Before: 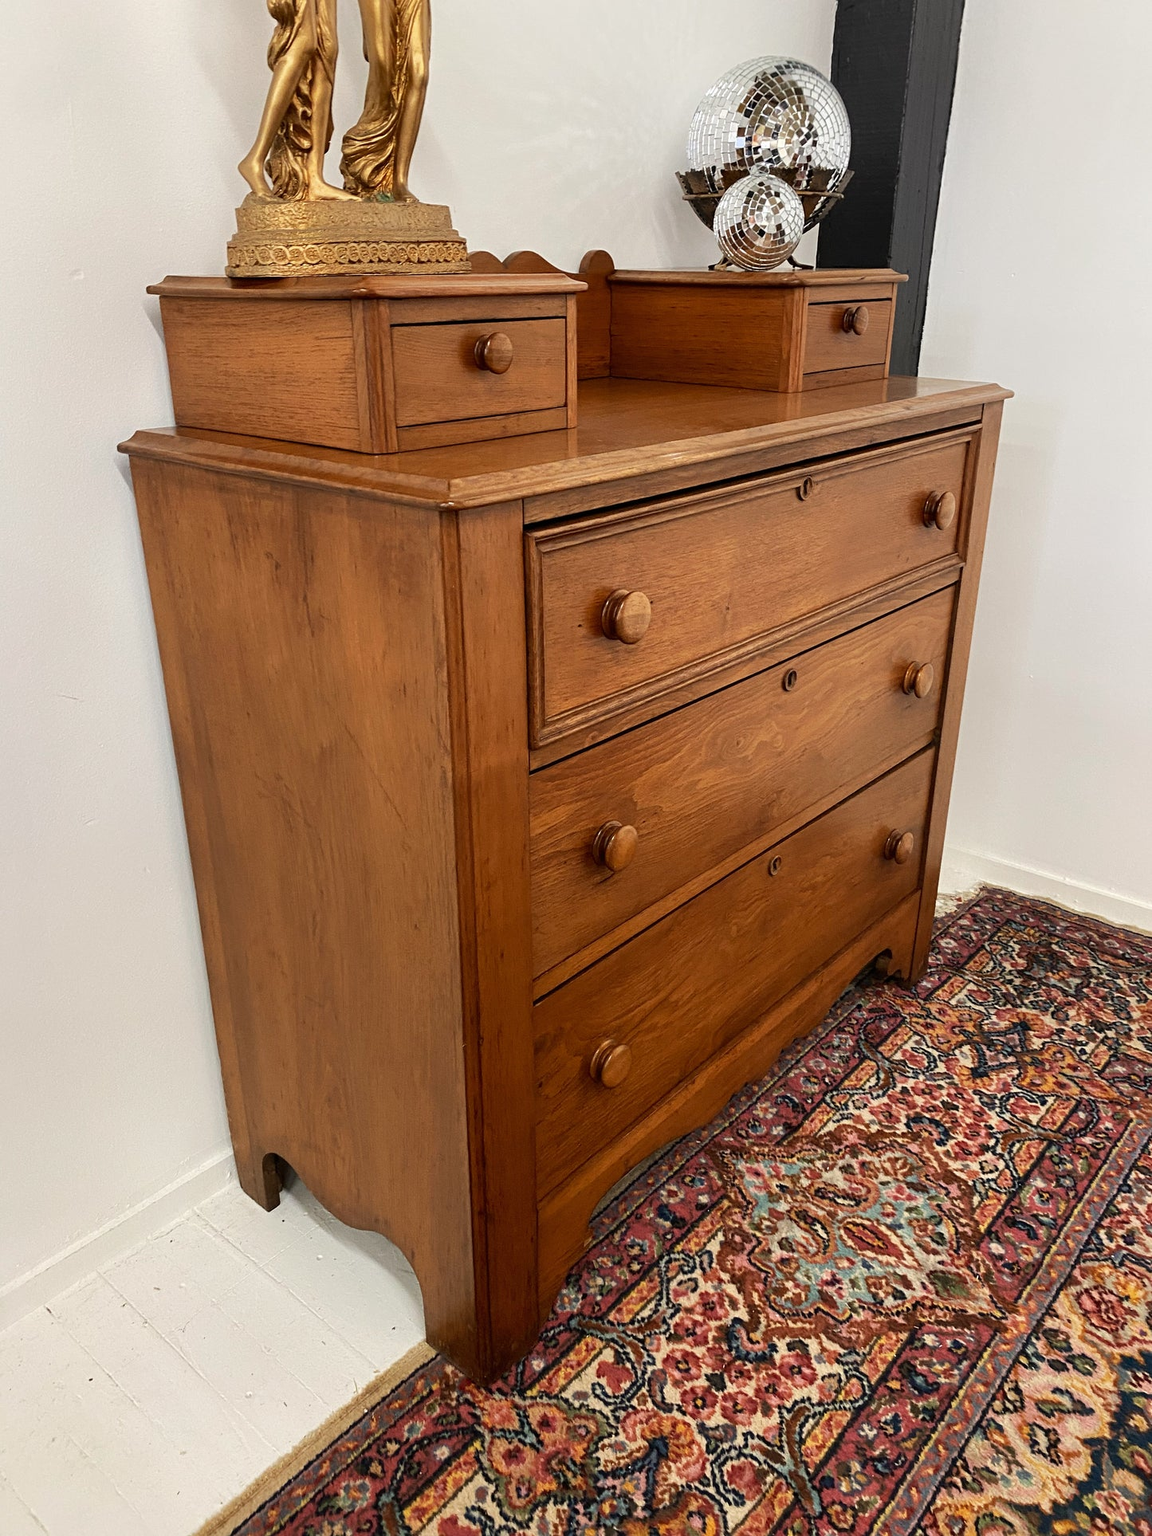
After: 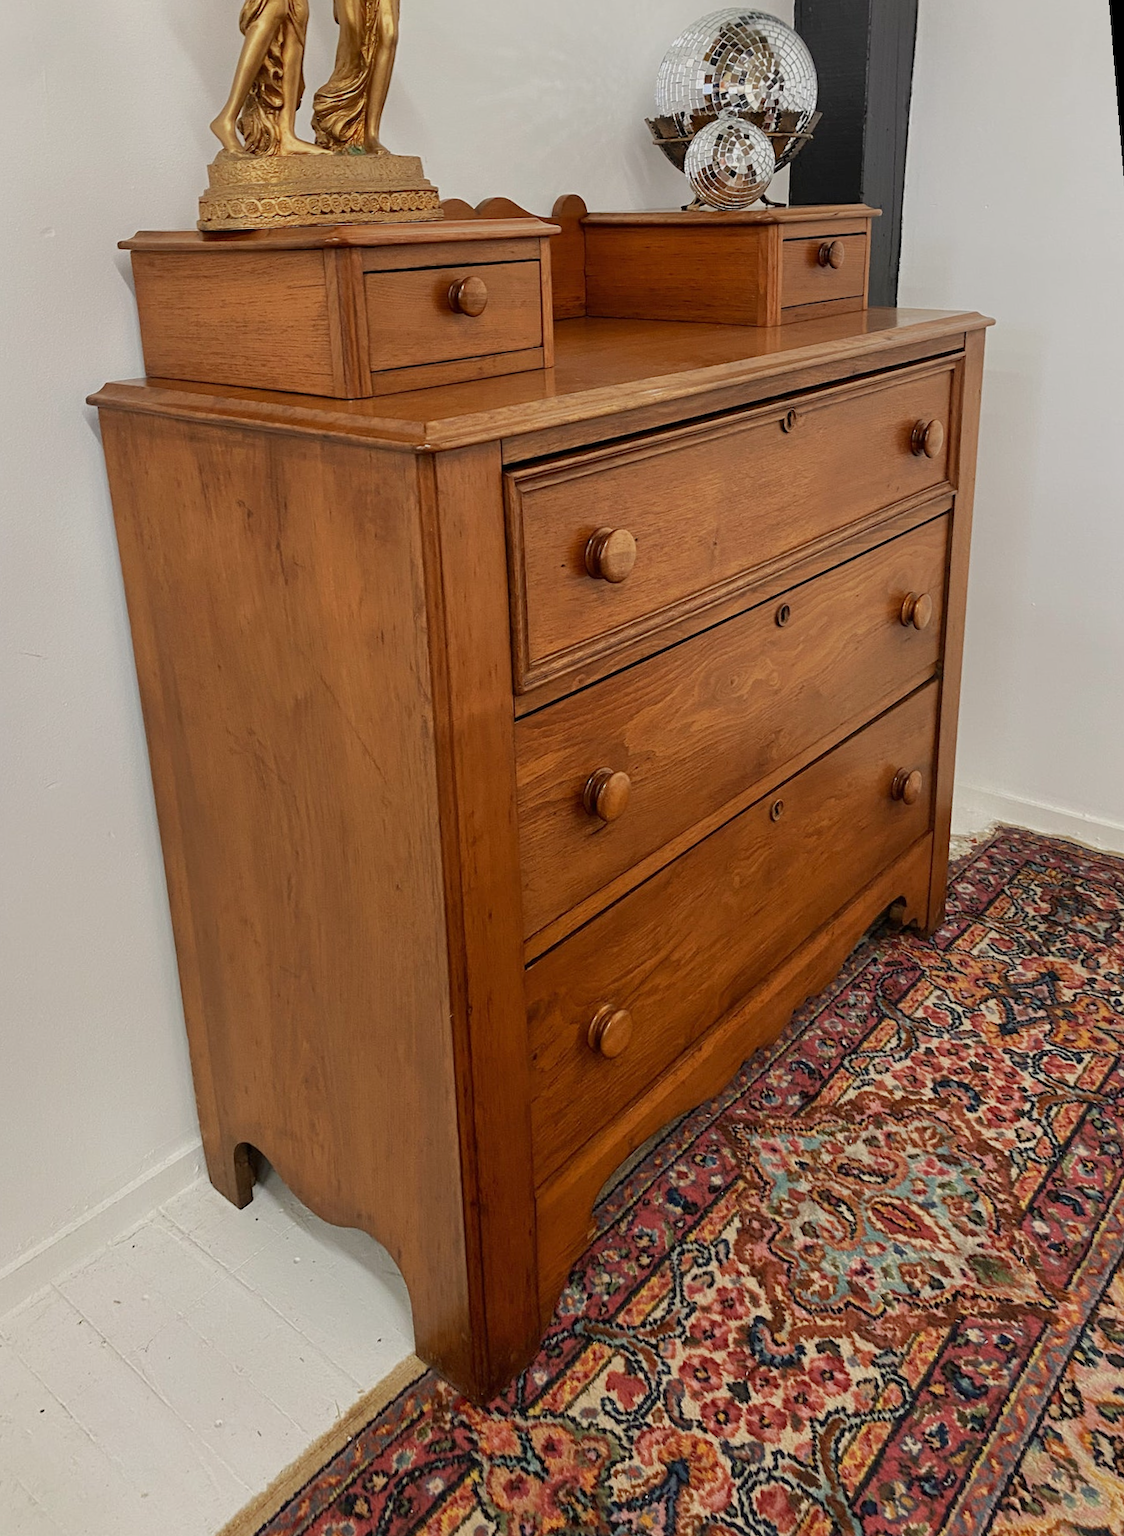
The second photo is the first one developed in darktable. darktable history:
tone equalizer: -8 EV 0.25 EV, -7 EV 0.417 EV, -6 EV 0.417 EV, -5 EV 0.25 EV, -3 EV -0.25 EV, -2 EV -0.417 EV, -1 EV -0.417 EV, +0 EV -0.25 EV, edges refinement/feathering 500, mask exposure compensation -1.57 EV, preserve details guided filter
rotate and perspective: rotation -1.68°, lens shift (vertical) -0.146, crop left 0.049, crop right 0.912, crop top 0.032, crop bottom 0.96
